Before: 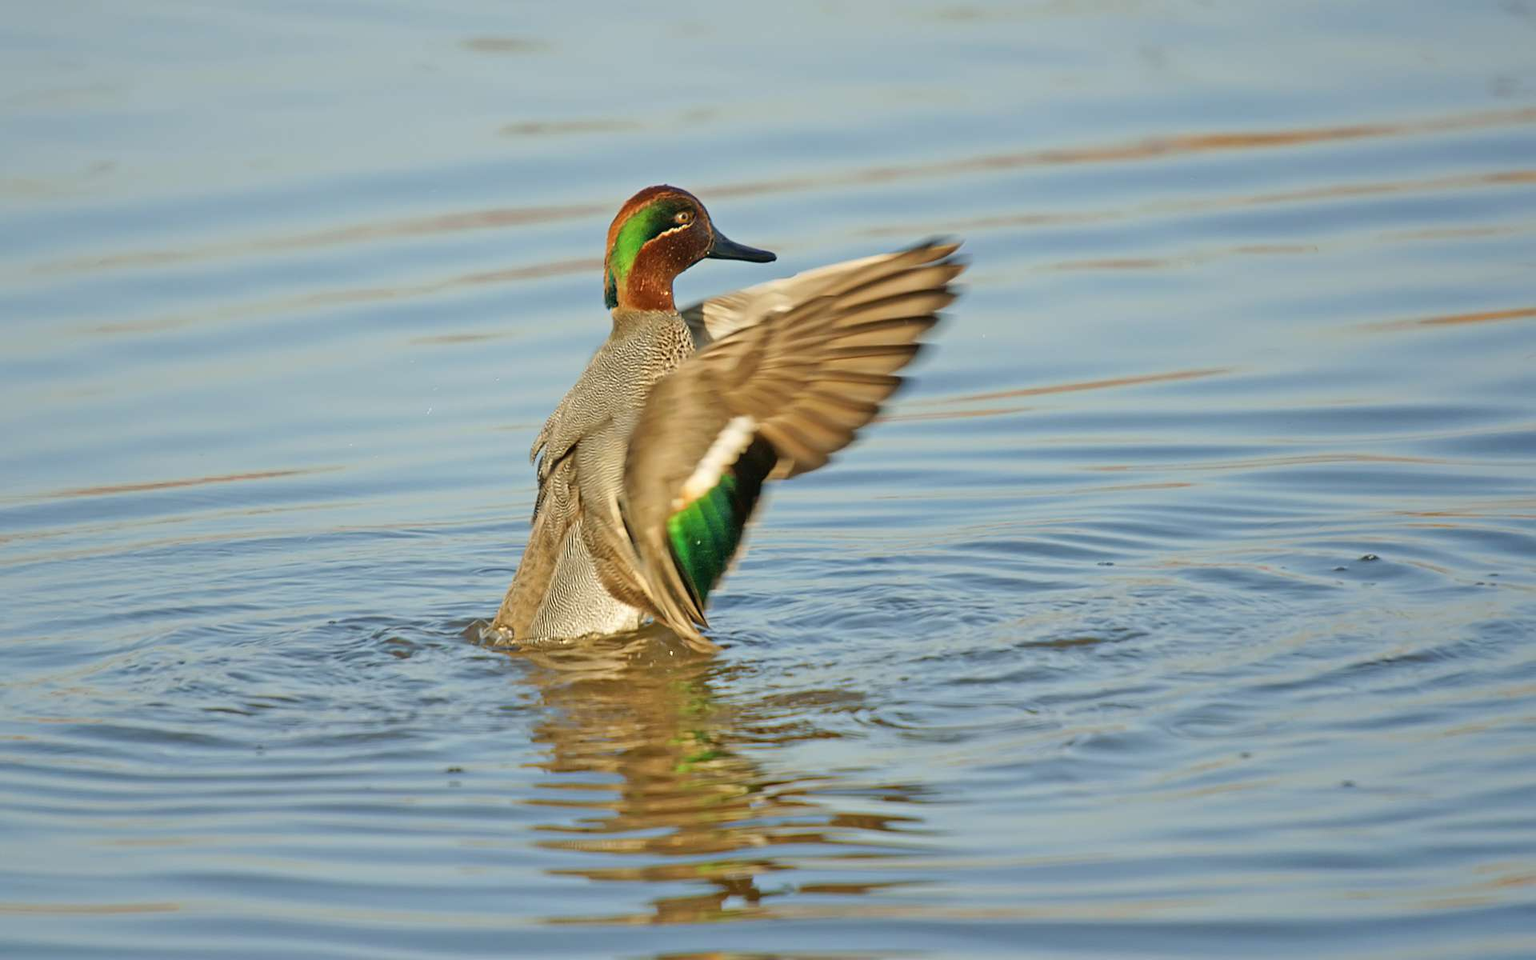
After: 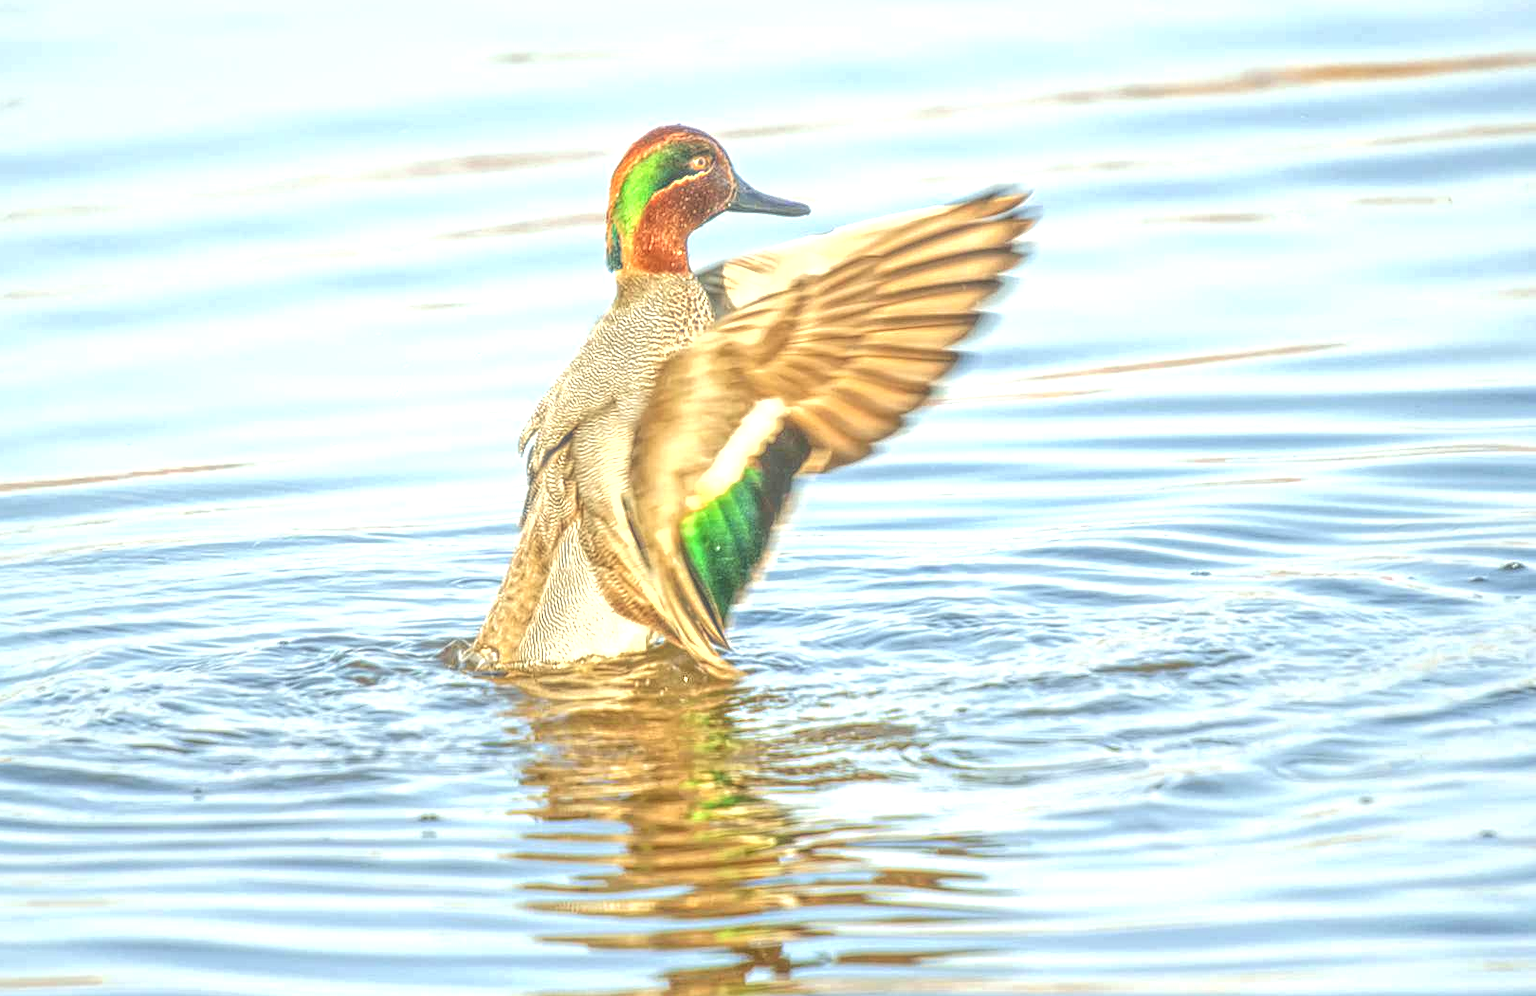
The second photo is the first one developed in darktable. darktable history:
exposure: exposure 1.246 EV, compensate highlight preservation false
haze removal: strength -0.105, compatibility mode true, adaptive false
local contrast: highlights 20%, shadows 25%, detail 200%, midtone range 0.2
crop: left 6.05%, top 8.338%, right 9.527%, bottom 4.015%
